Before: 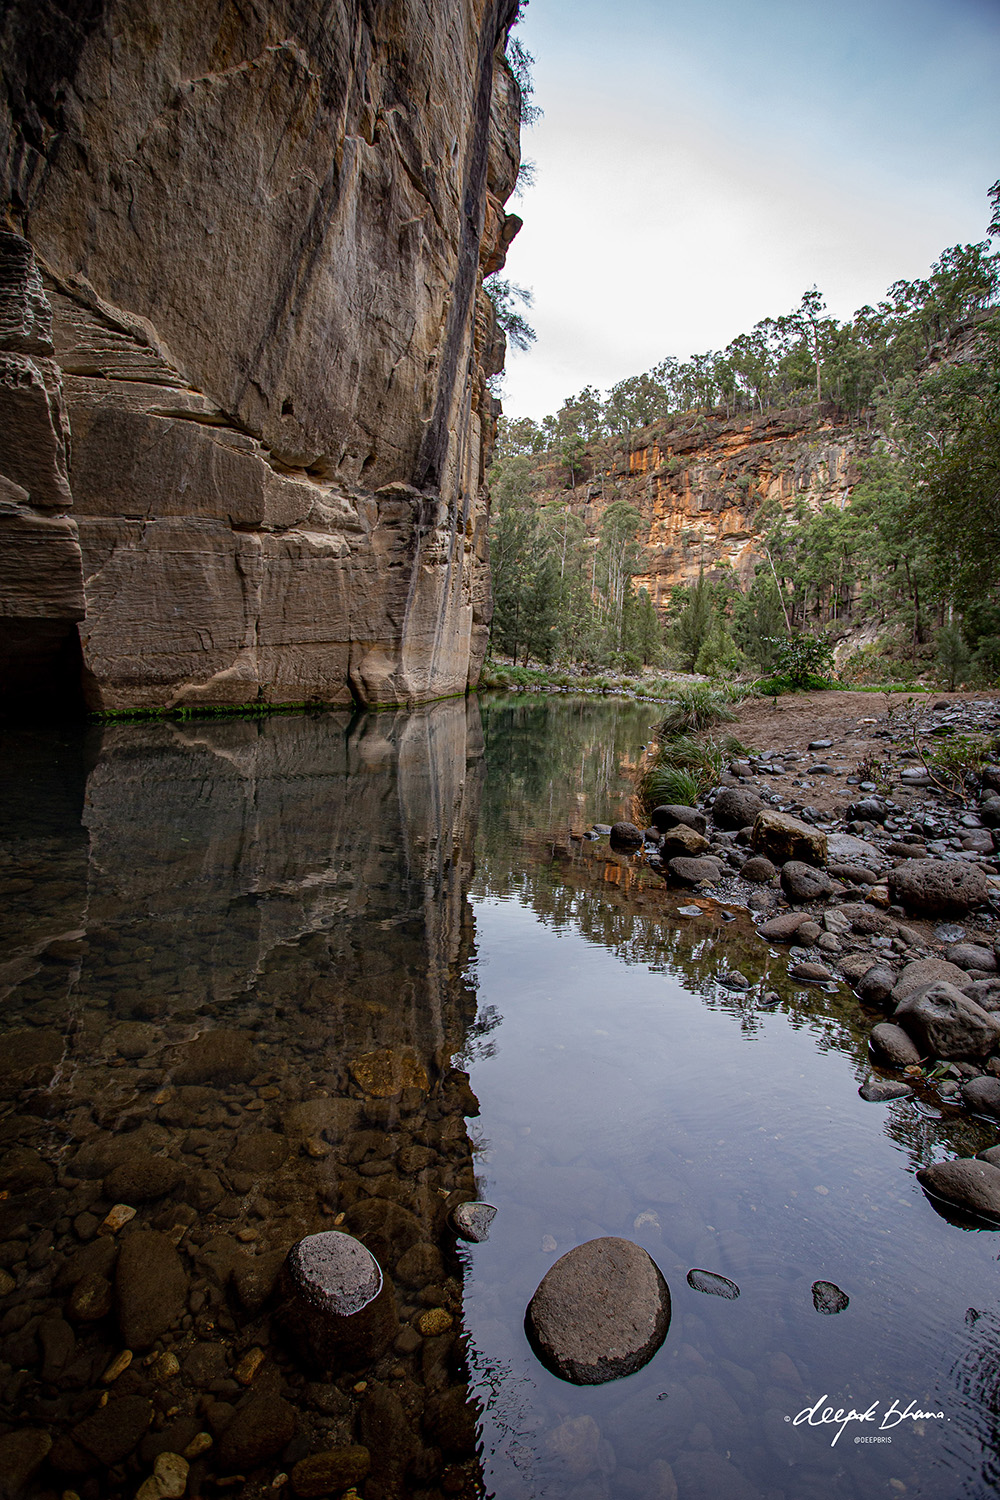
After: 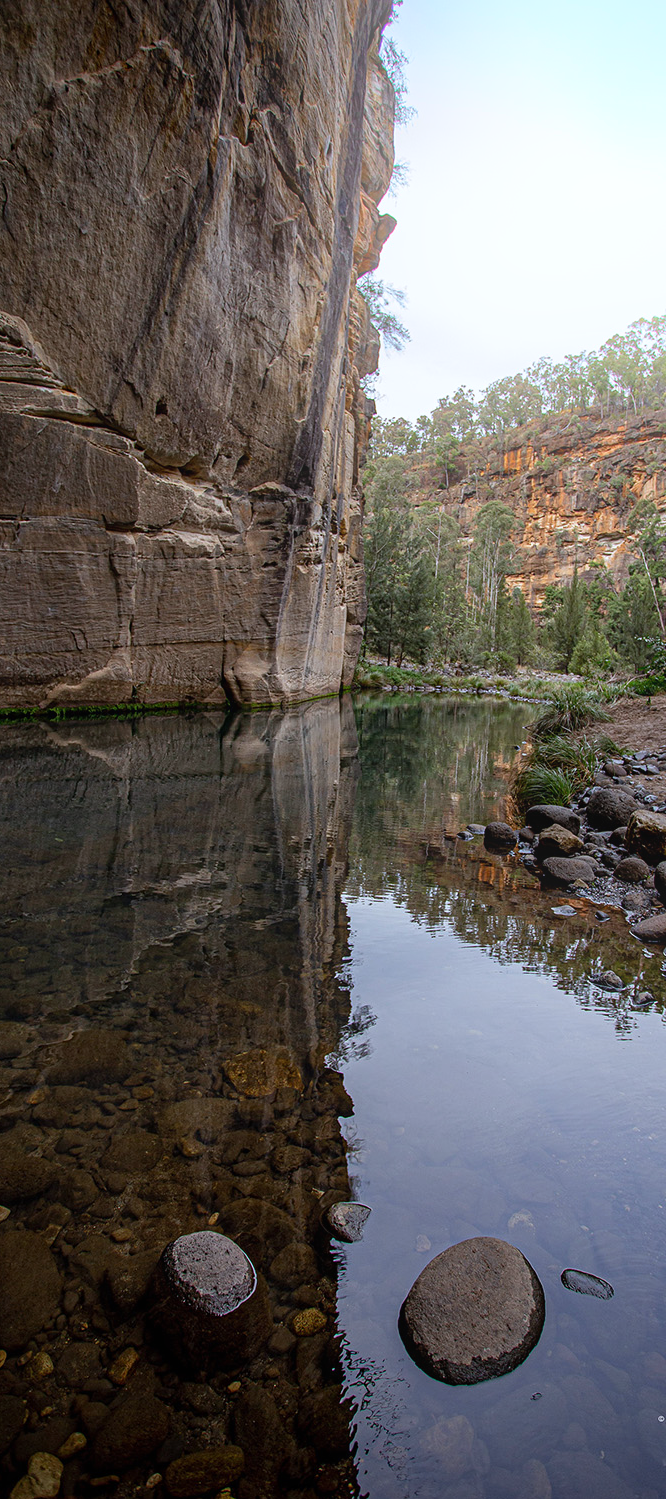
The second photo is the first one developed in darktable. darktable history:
contrast equalizer: y [[0.5, 0.5, 0.472, 0.5, 0.5, 0.5], [0.5 ×6], [0.5 ×6], [0 ×6], [0 ×6]]
crop and rotate: left 12.648%, right 20.685%
white balance: red 0.976, blue 1.04
bloom: threshold 82.5%, strength 16.25%
